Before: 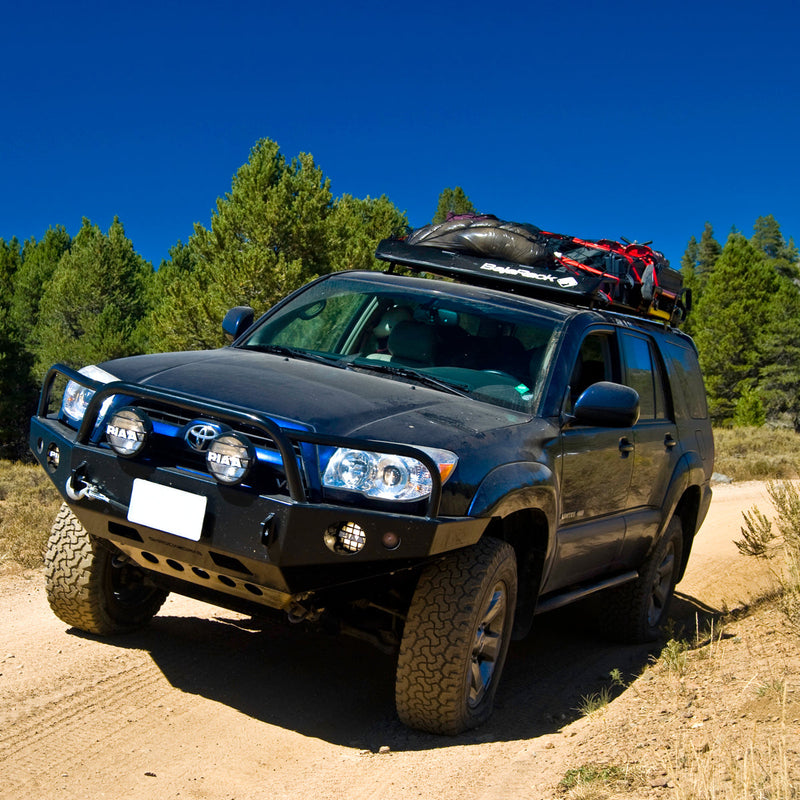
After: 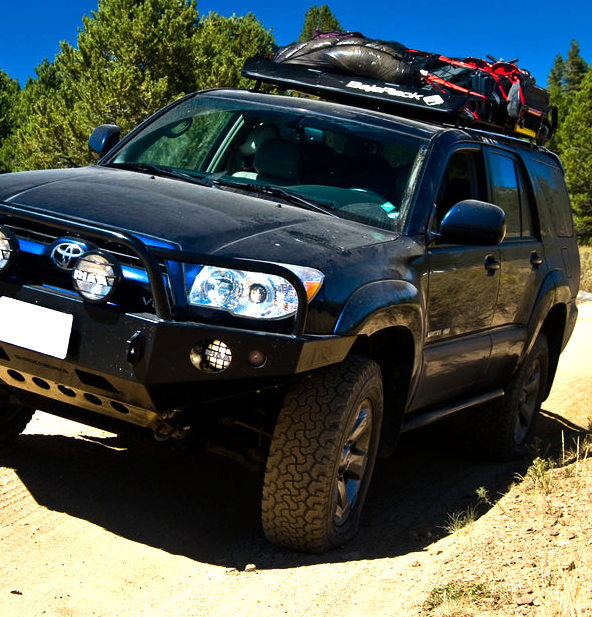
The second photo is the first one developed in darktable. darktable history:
crop: left 16.871%, top 22.857%, right 9.116%
tone equalizer: -8 EV -0.75 EV, -7 EV -0.7 EV, -6 EV -0.6 EV, -5 EV -0.4 EV, -3 EV 0.4 EV, -2 EV 0.6 EV, -1 EV 0.7 EV, +0 EV 0.75 EV, edges refinement/feathering 500, mask exposure compensation -1.57 EV, preserve details no
